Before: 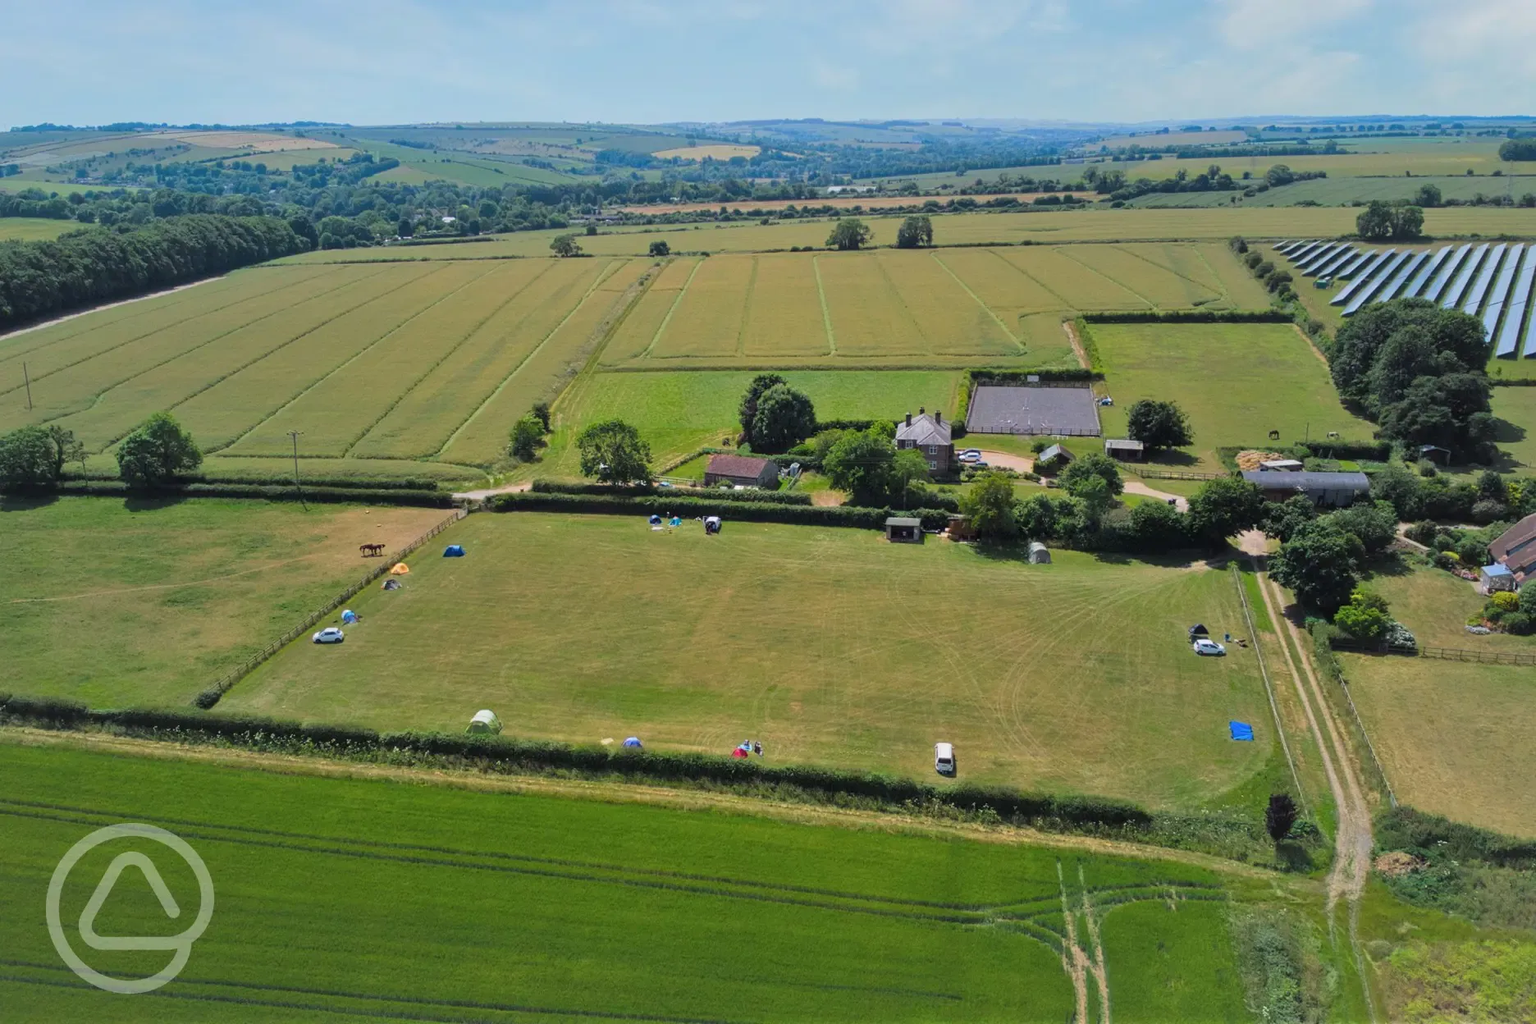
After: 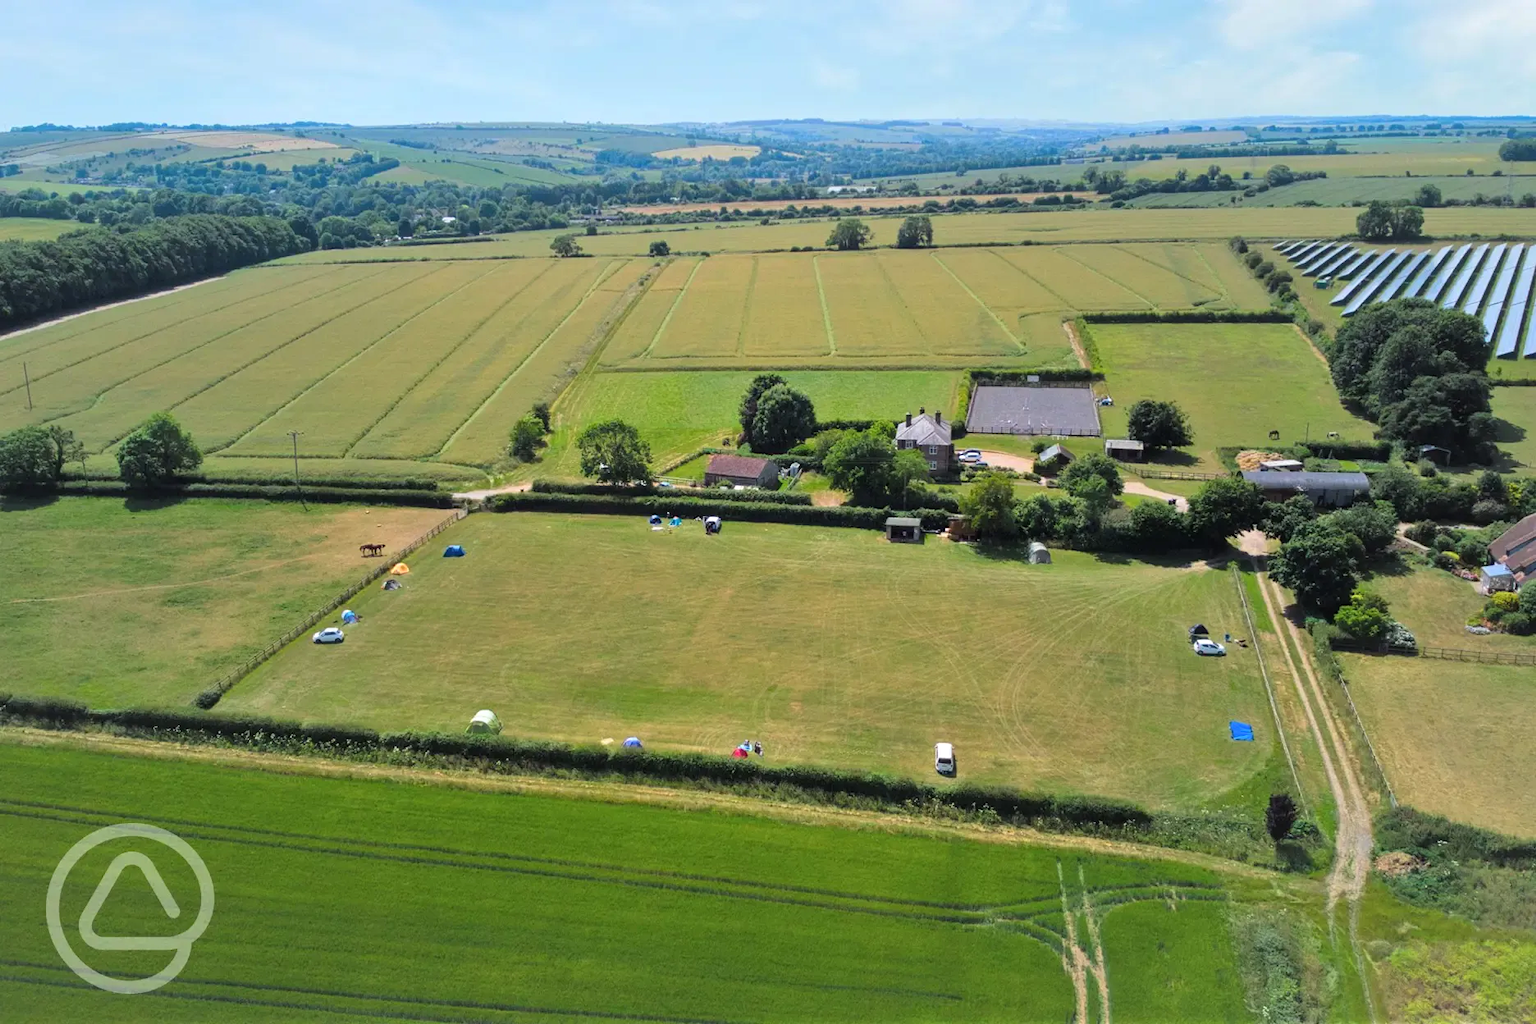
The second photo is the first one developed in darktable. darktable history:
tone equalizer: -8 EV -0.423 EV, -7 EV -0.394 EV, -6 EV -0.362 EV, -5 EV -0.199 EV, -3 EV 0.213 EV, -2 EV 0.334 EV, -1 EV 0.414 EV, +0 EV 0.417 EV
